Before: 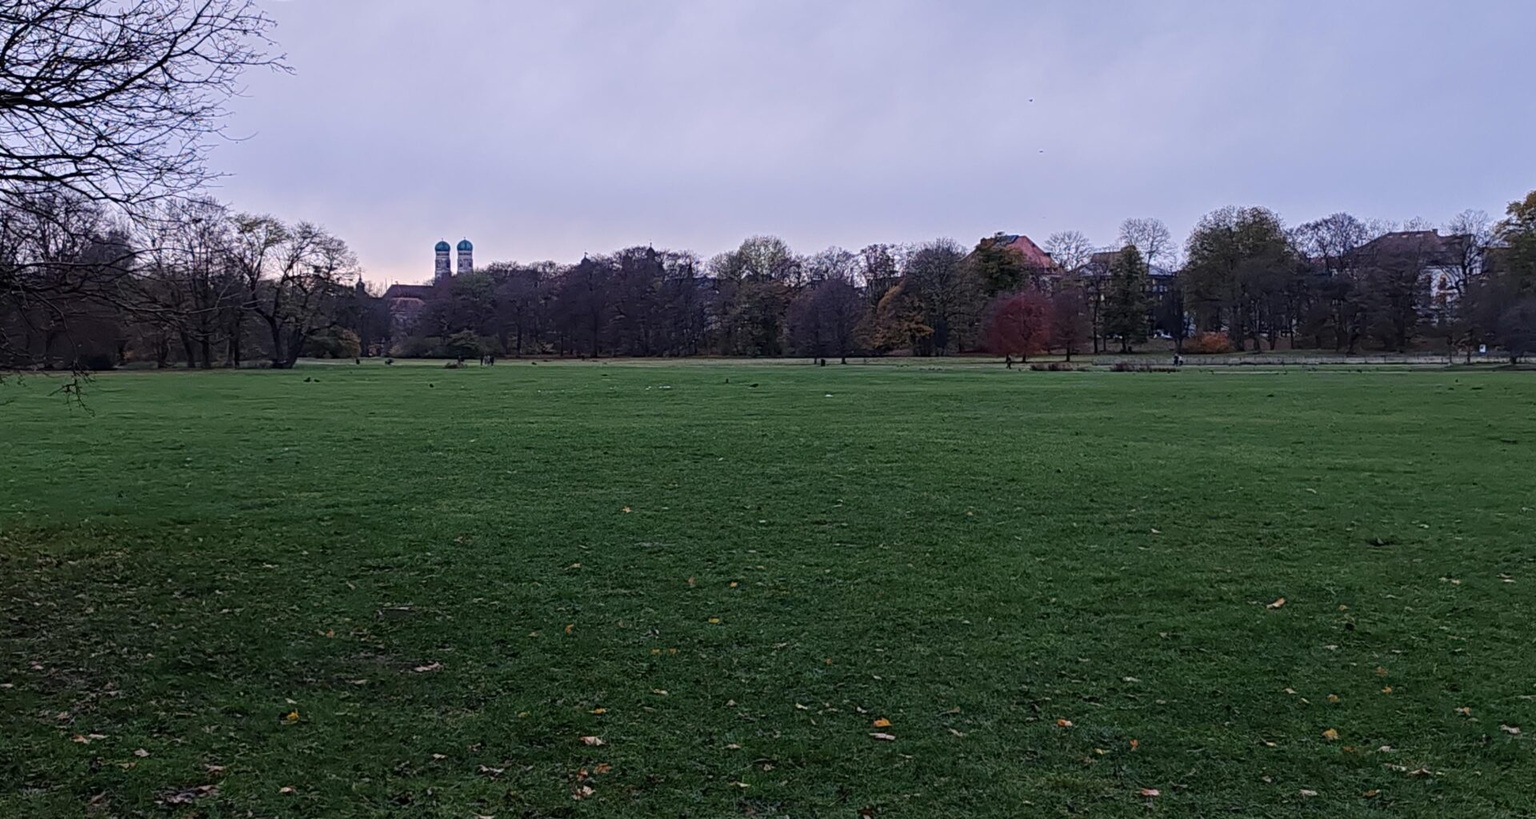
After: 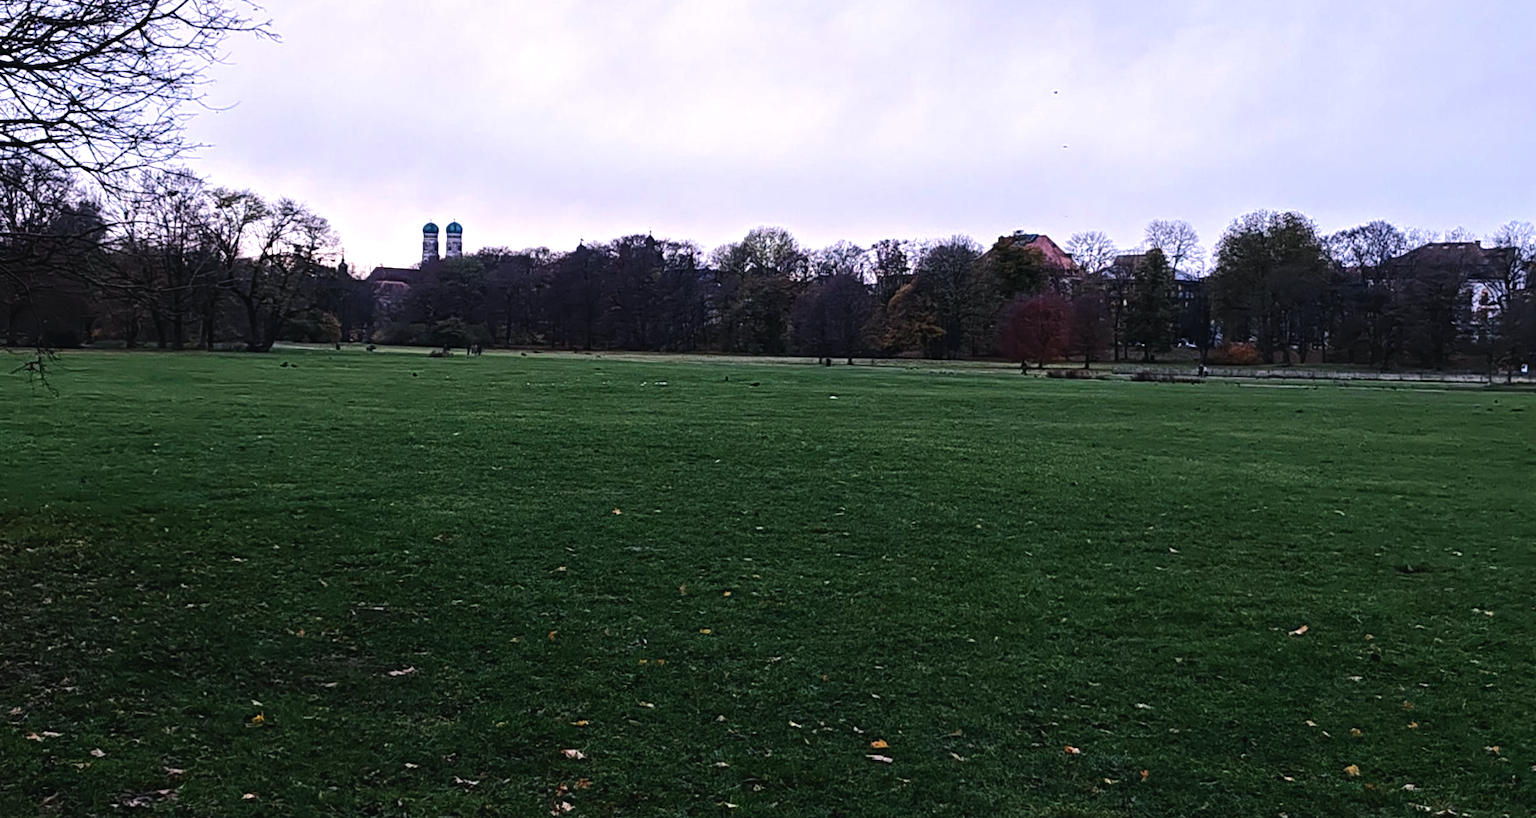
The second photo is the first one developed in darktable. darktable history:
color balance rgb: shadows lift › chroma 2%, shadows lift › hue 135.47°, highlights gain › chroma 2%, highlights gain › hue 291.01°, global offset › luminance 0.5%, perceptual saturation grading › global saturation -10.8%, perceptual saturation grading › highlights -26.83%, perceptual saturation grading › shadows 21.25%, perceptual brilliance grading › highlights 17.77%, perceptual brilliance grading › mid-tones 31.71%, perceptual brilliance grading › shadows -31.01%, global vibrance 24.91%
crop and rotate: angle -1.69°
color balance: contrast 10%
